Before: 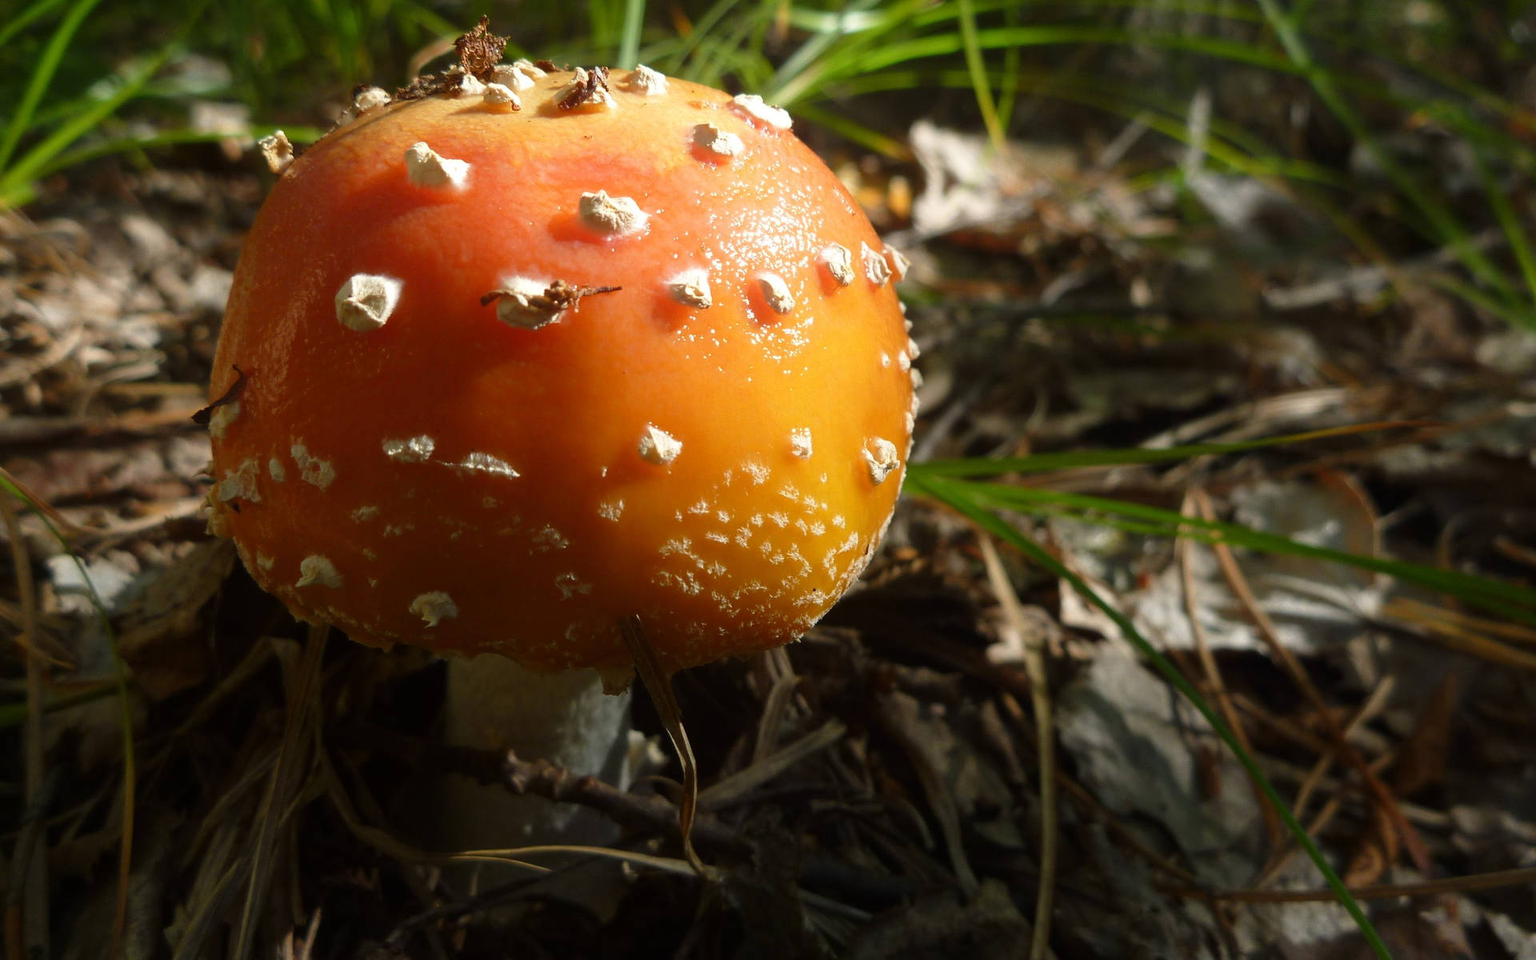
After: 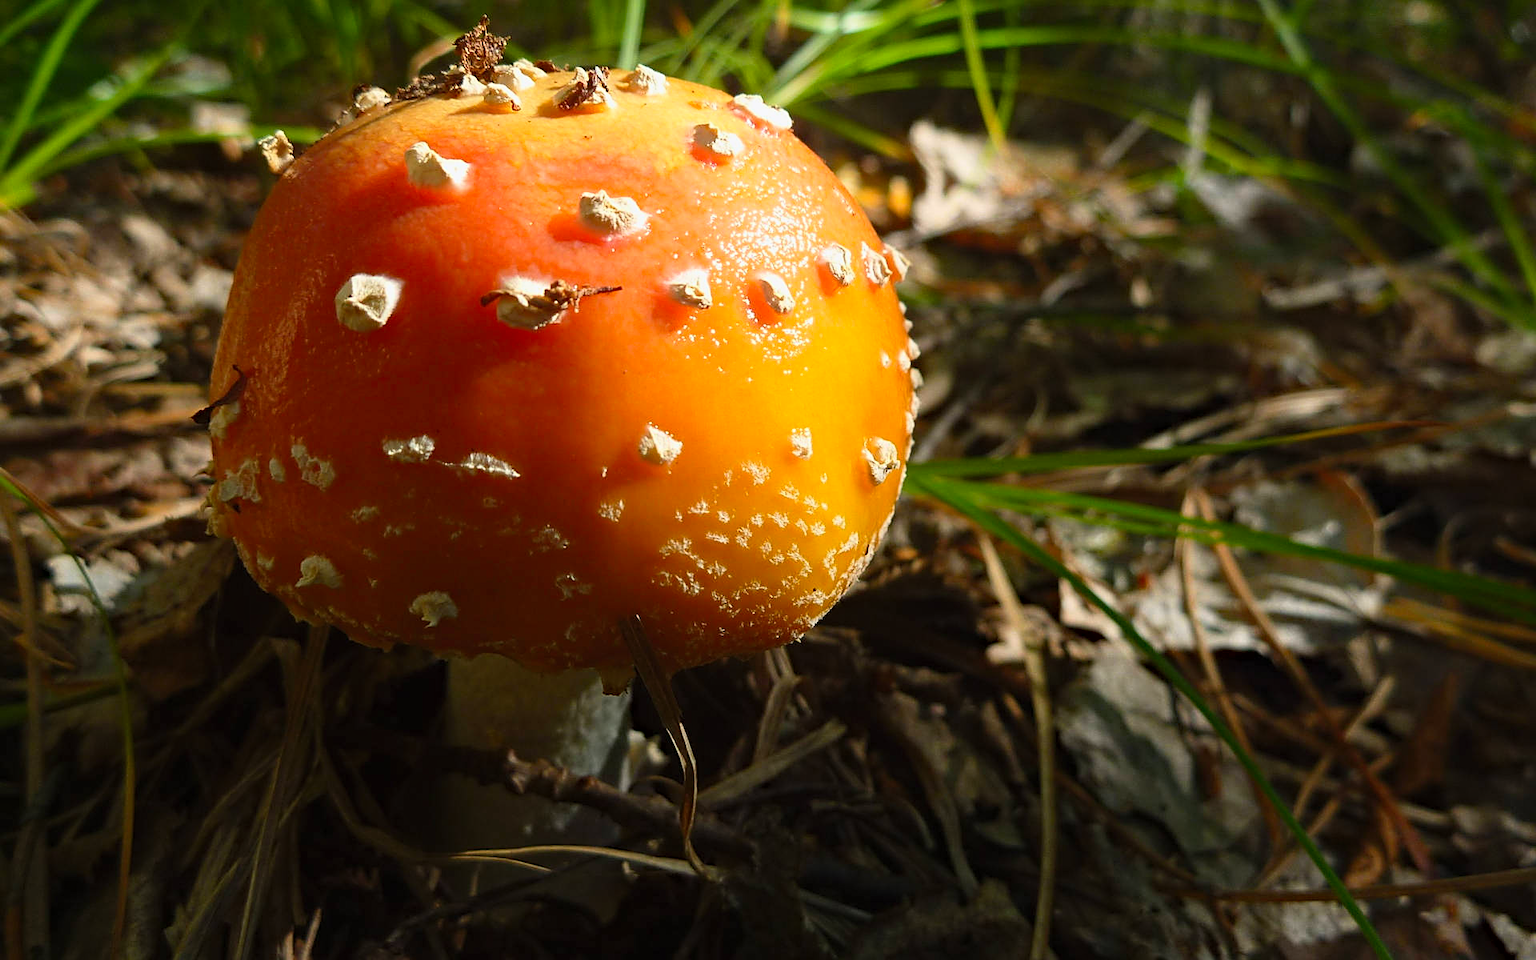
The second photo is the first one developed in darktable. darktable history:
contrast brightness saturation: contrast 0.196, brightness 0.159, saturation 0.228
exposure: exposure -0.217 EV, compensate highlight preservation false
haze removal: strength 0.297, distance 0.255, adaptive false
sharpen: on, module defaults
